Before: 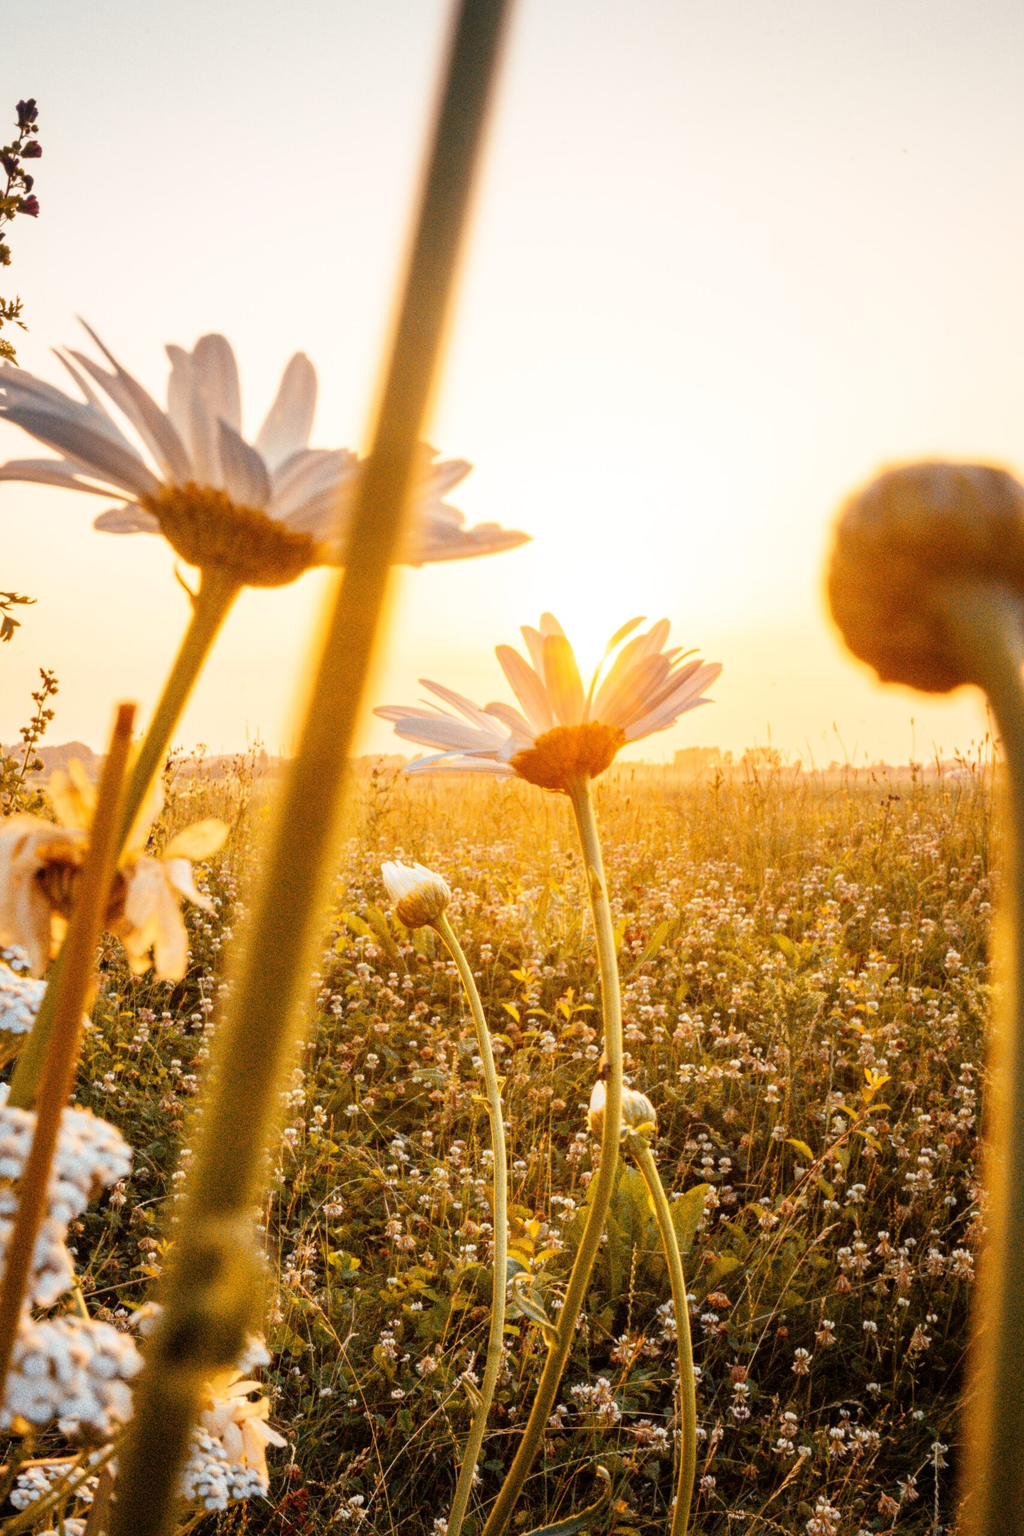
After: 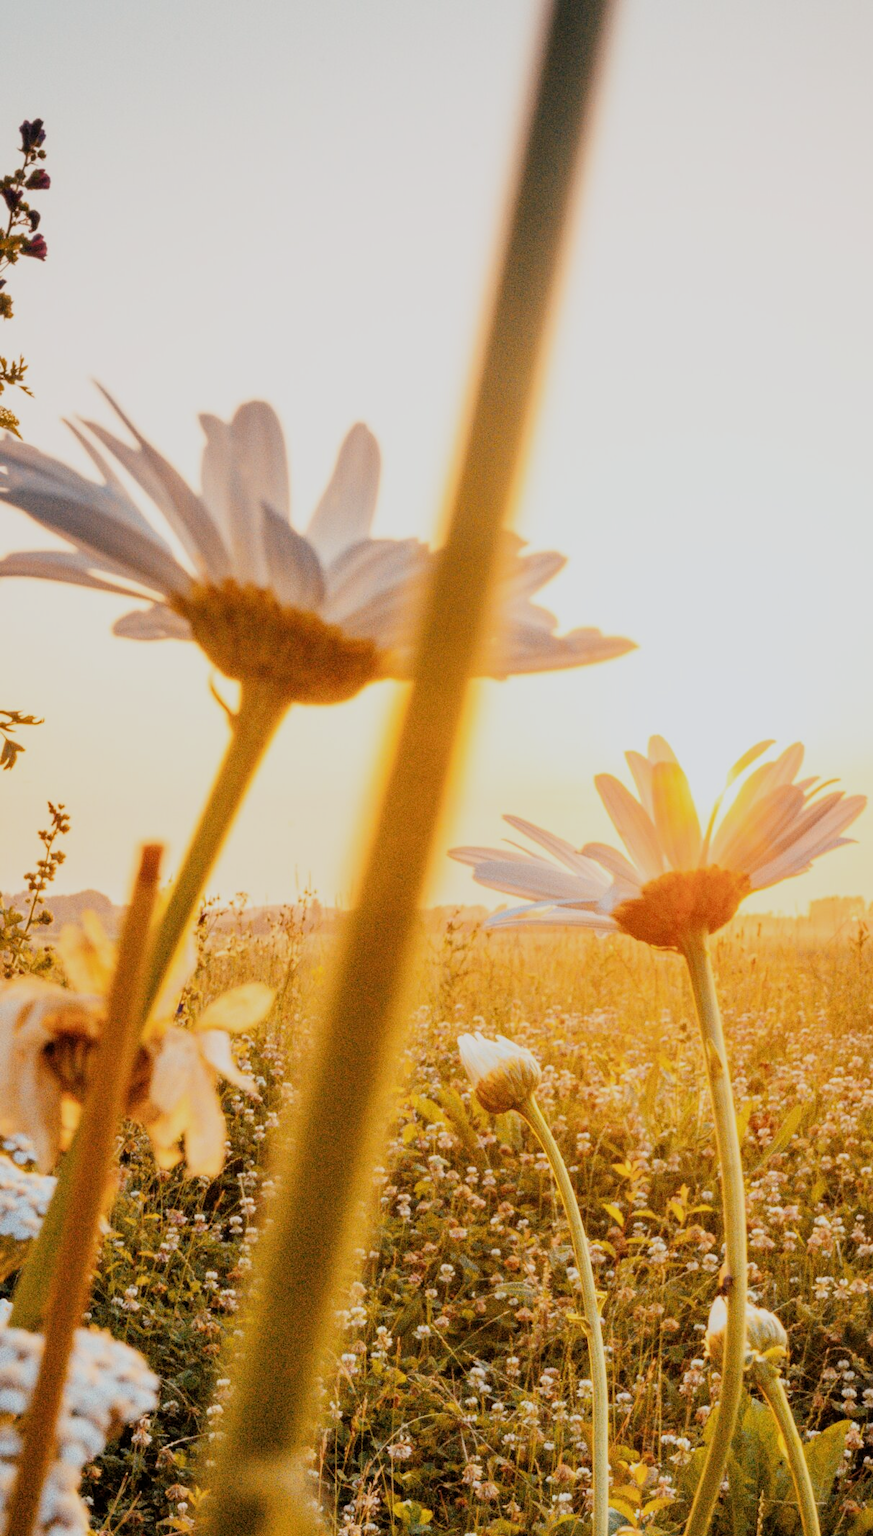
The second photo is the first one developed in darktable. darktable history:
filmic rgb: hardness 4.17
crop: right 28.885%, bottom 16.626%
white balance: red 0.988, blue 1.017
